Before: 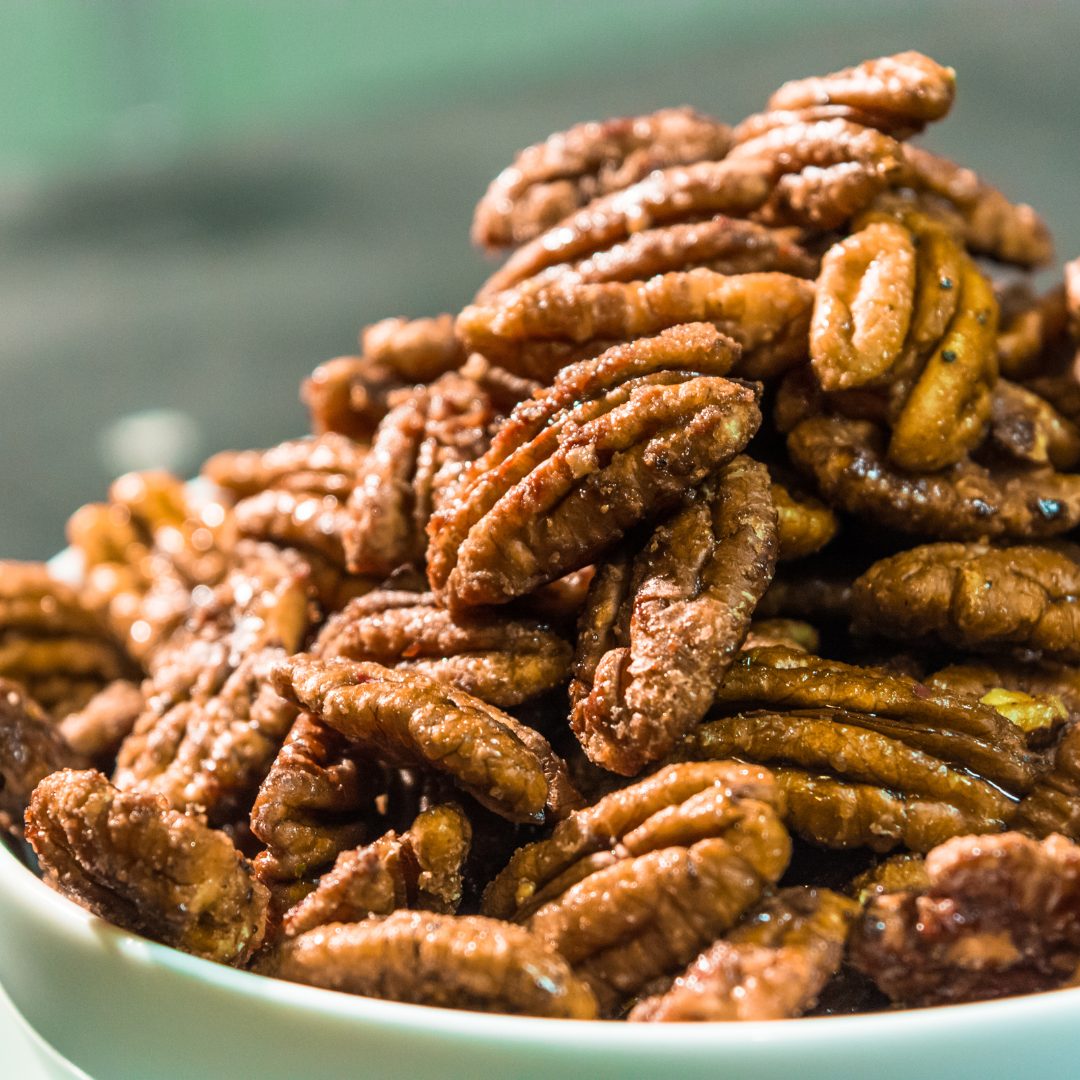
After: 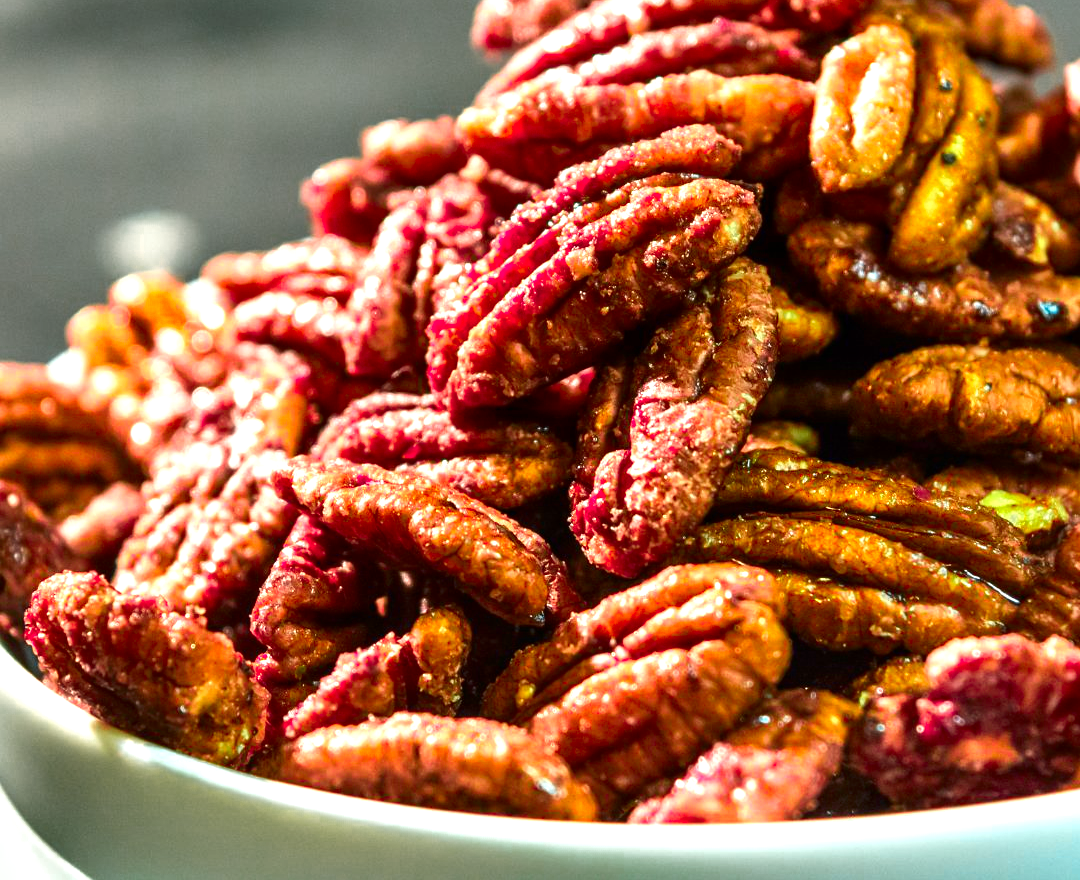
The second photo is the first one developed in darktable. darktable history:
exposure: exposure 0.6 EV, compensate highlight preservation false
crop and rotate: top 18.507%
contrast brightness saturation: contrast 0.07, brightness -0.14, saturation 0.11
color zones: curves: ch0 [(0, 0.533) (0.126, 0.533) (0.234, 0.533) (0.368, 0.357) (0.5, 0.5) (0.625, 0.5) (0.74, 0.637) (0.875, 0.5)]; ch1 [(0.004, 0.708) (0.129, 0.662) (0.25, 0.5) (0.375, 0.331) (0.496, 0.396) (0.625, 0.649) (0.739, 0.26) (0.875, 0.5) (1, 0.478)]; ch2 [(0, 0.409) (0.132, 0.403) (0.236, 0.558) (0.379, 0.448) (0.5, 0.5) (0.625, 0.5) (0.691, 0.39) (0.875, 0.5)]
shadows and highlights: shadows 60, soften with gaussian
